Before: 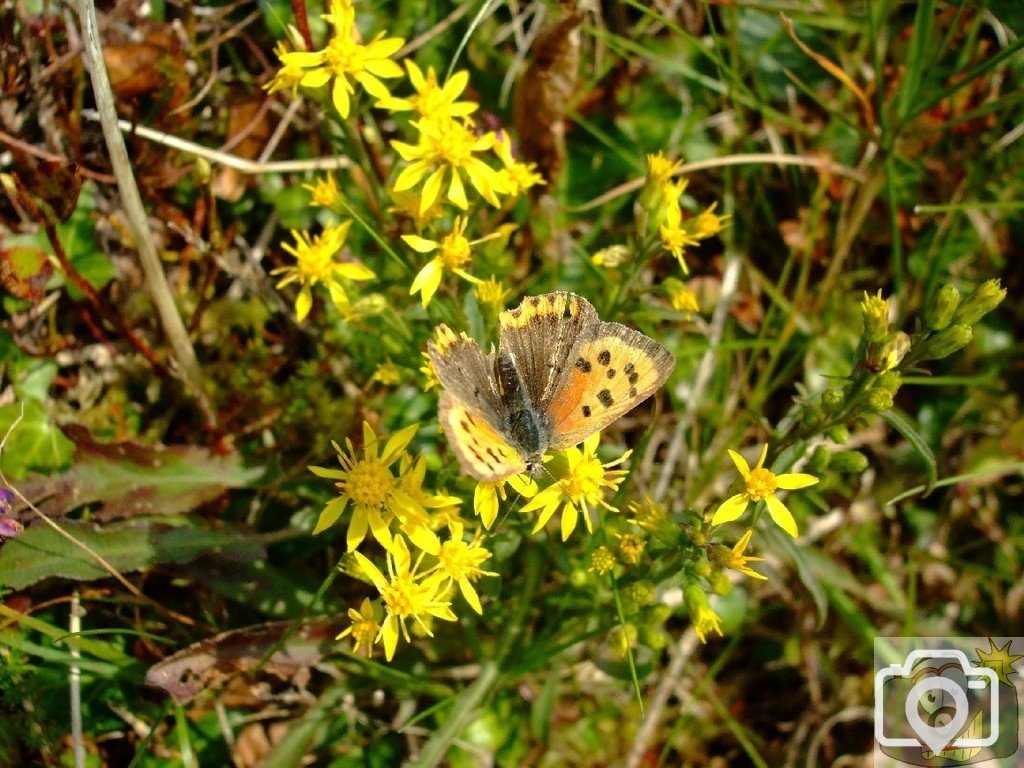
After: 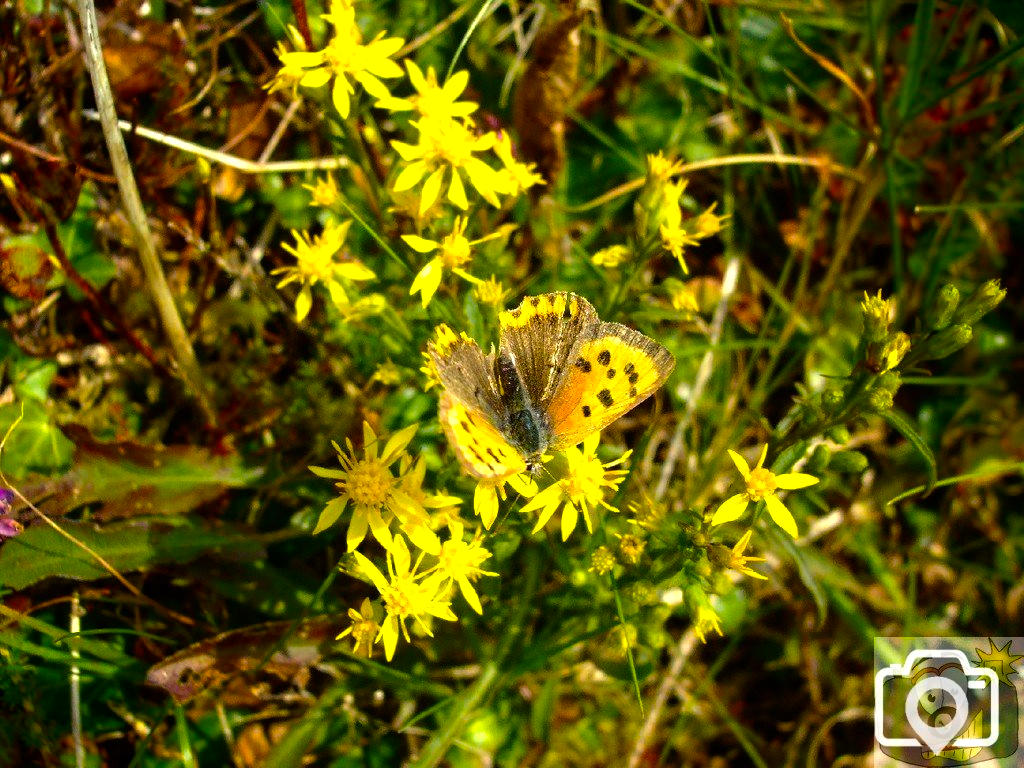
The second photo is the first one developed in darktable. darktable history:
color balance rgb: shadows lift › luminance -20.387%, perceptual saturation grading › global saturation 25.306%, perceptual brilliance grading › highlights 11.067%, perceptual brilliance grading › shadows -10.477%, global vibrance 33.714%
shadows and highlights: shadows -56.16, highlights 85.57, soften with gaussian
